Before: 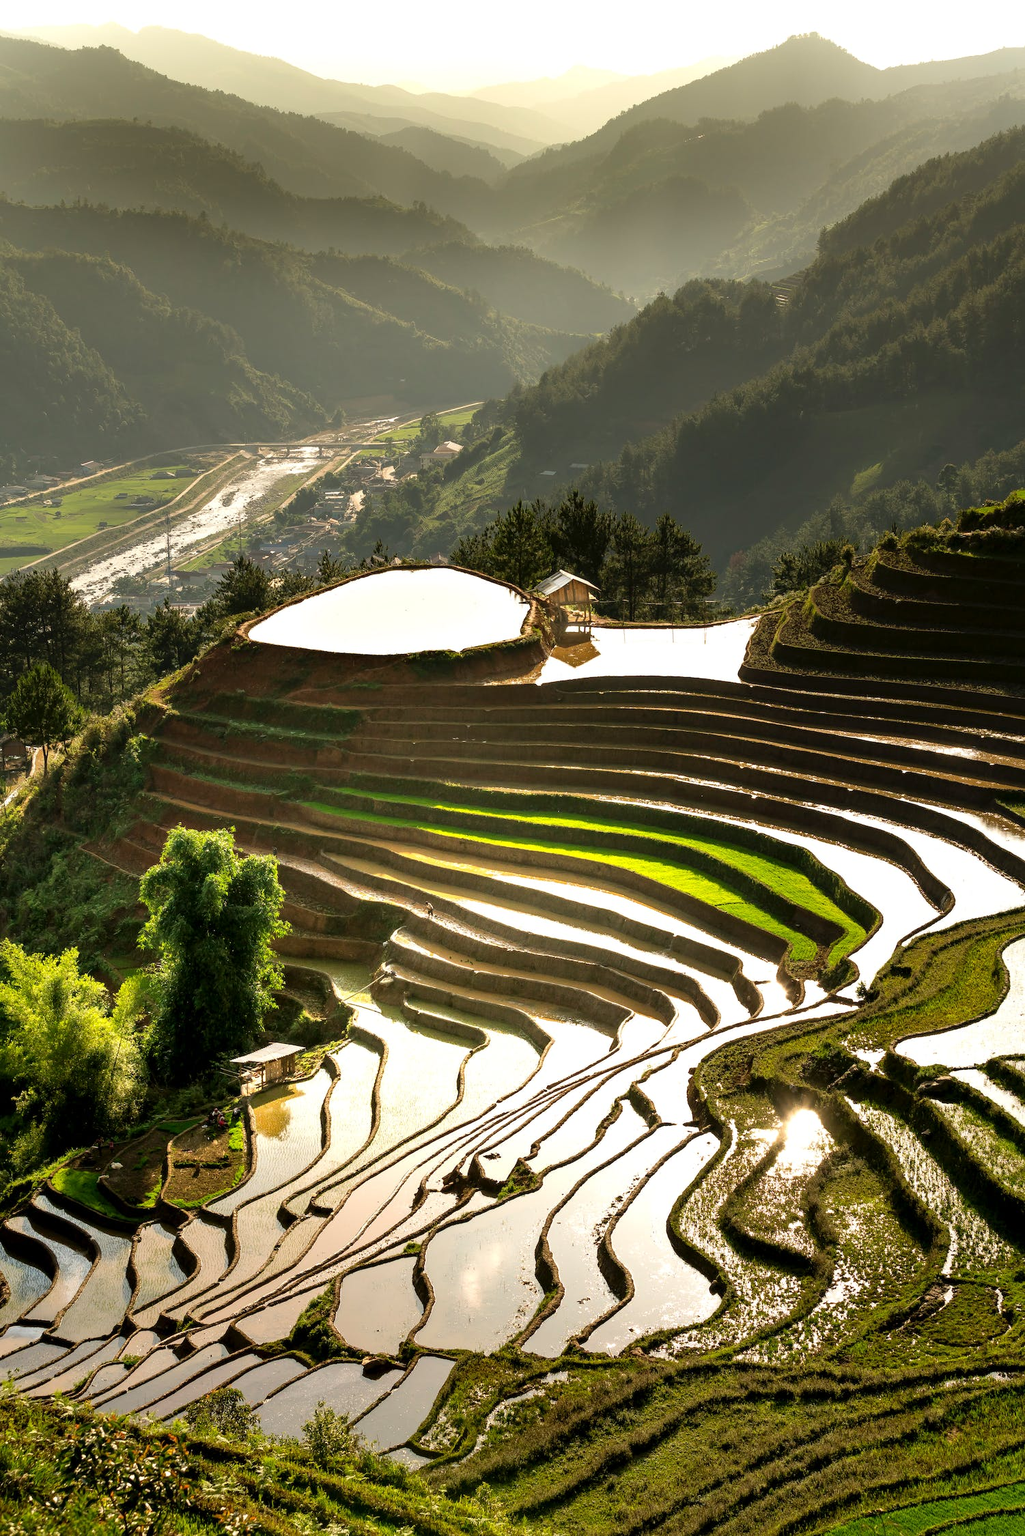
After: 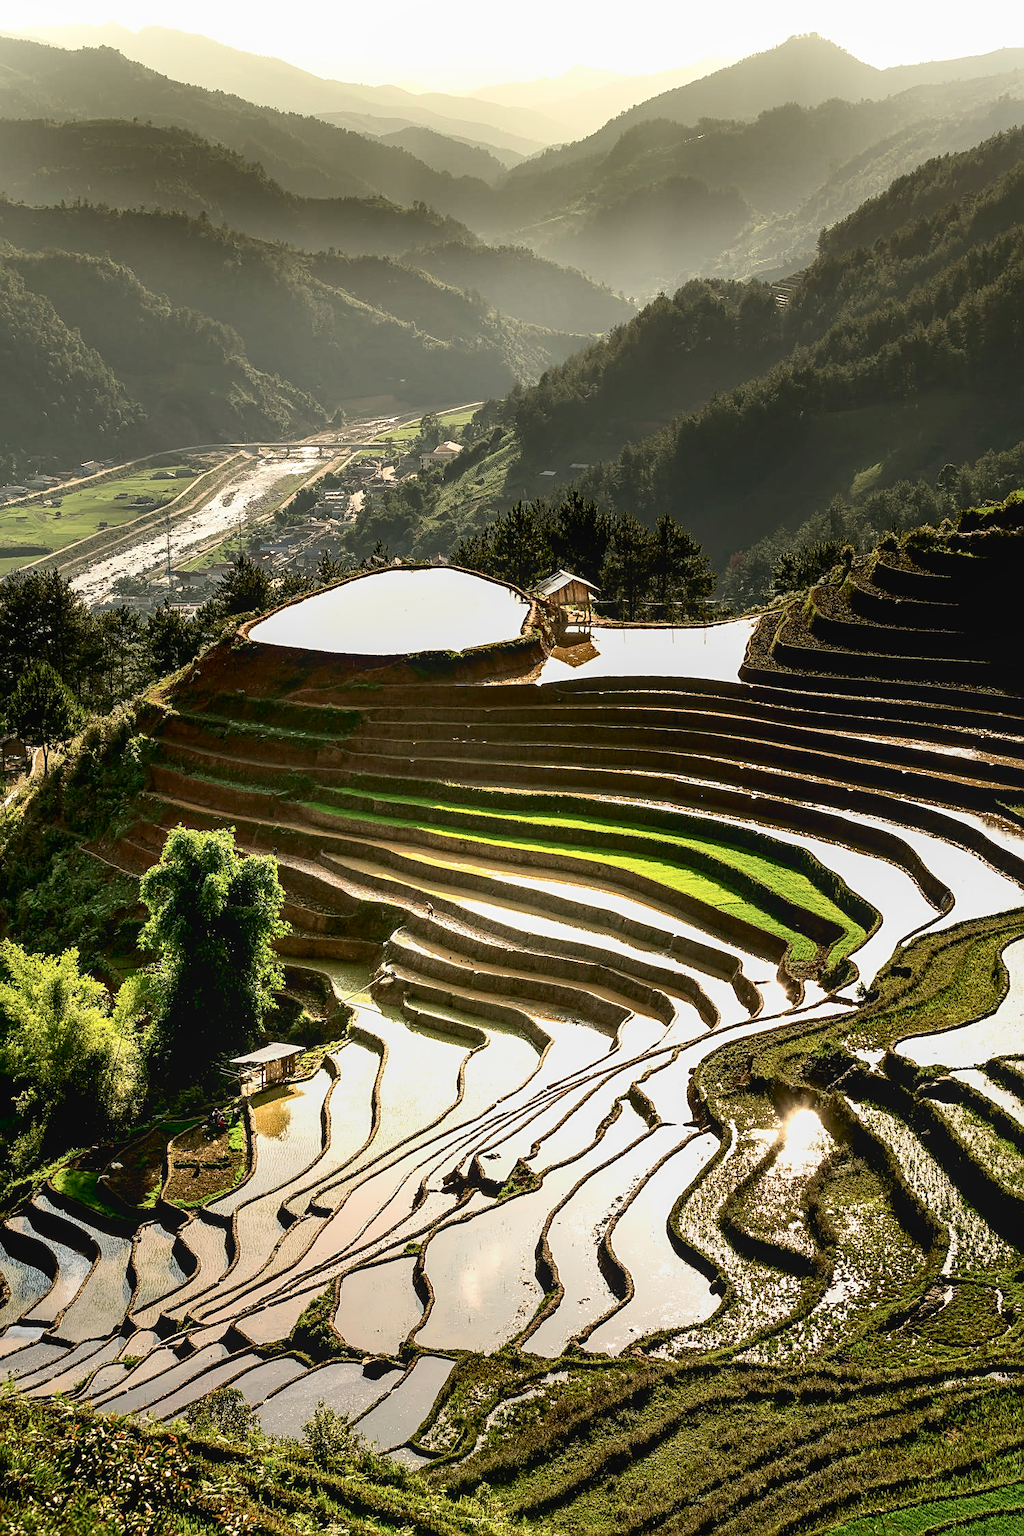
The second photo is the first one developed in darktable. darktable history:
exposure: black level correction 0.009, exposure 0.016 EV, compensate highlight preservation false
contrast brightness saturation: contrast 0.217
local contrast: detail 110%
color balance rgb: perceptual saturation grading › global saturation -12.671%
sharpen: on, module defaults
